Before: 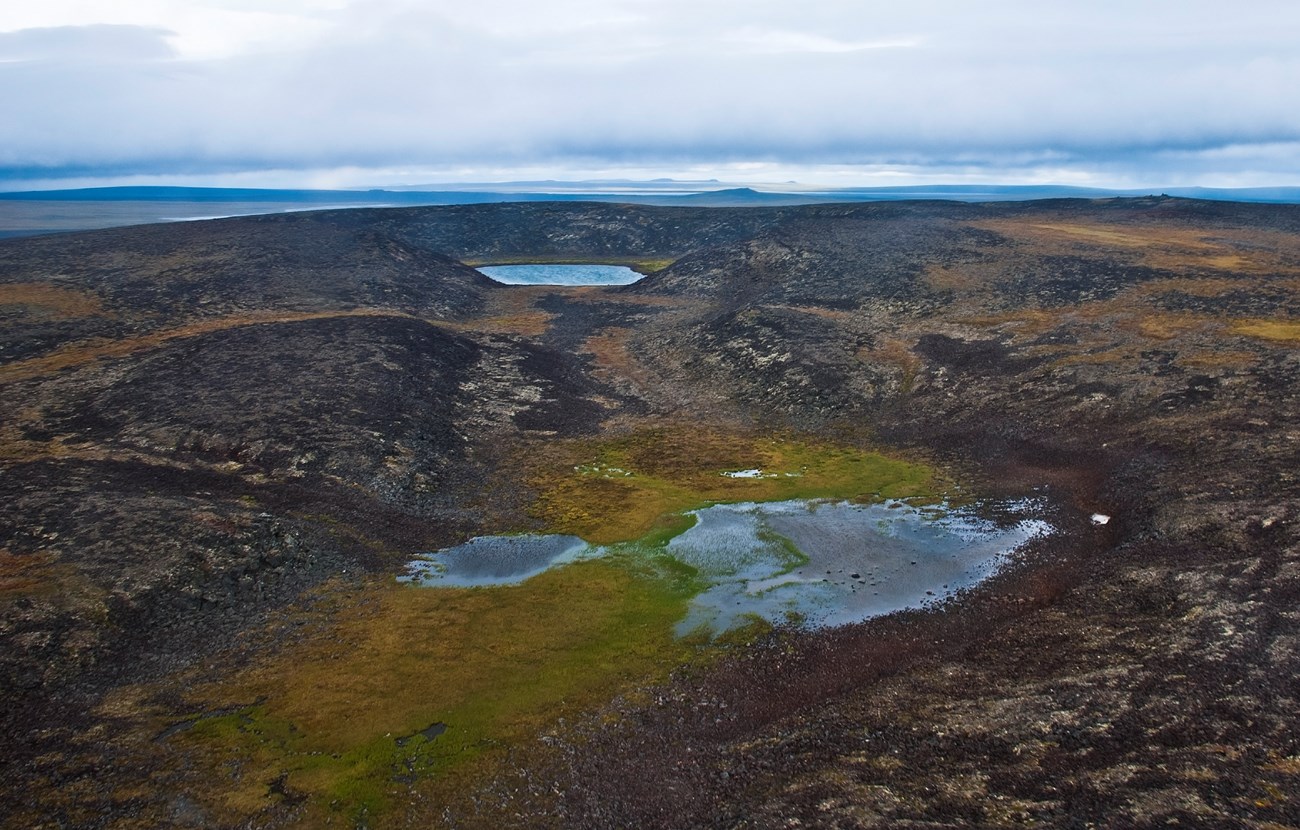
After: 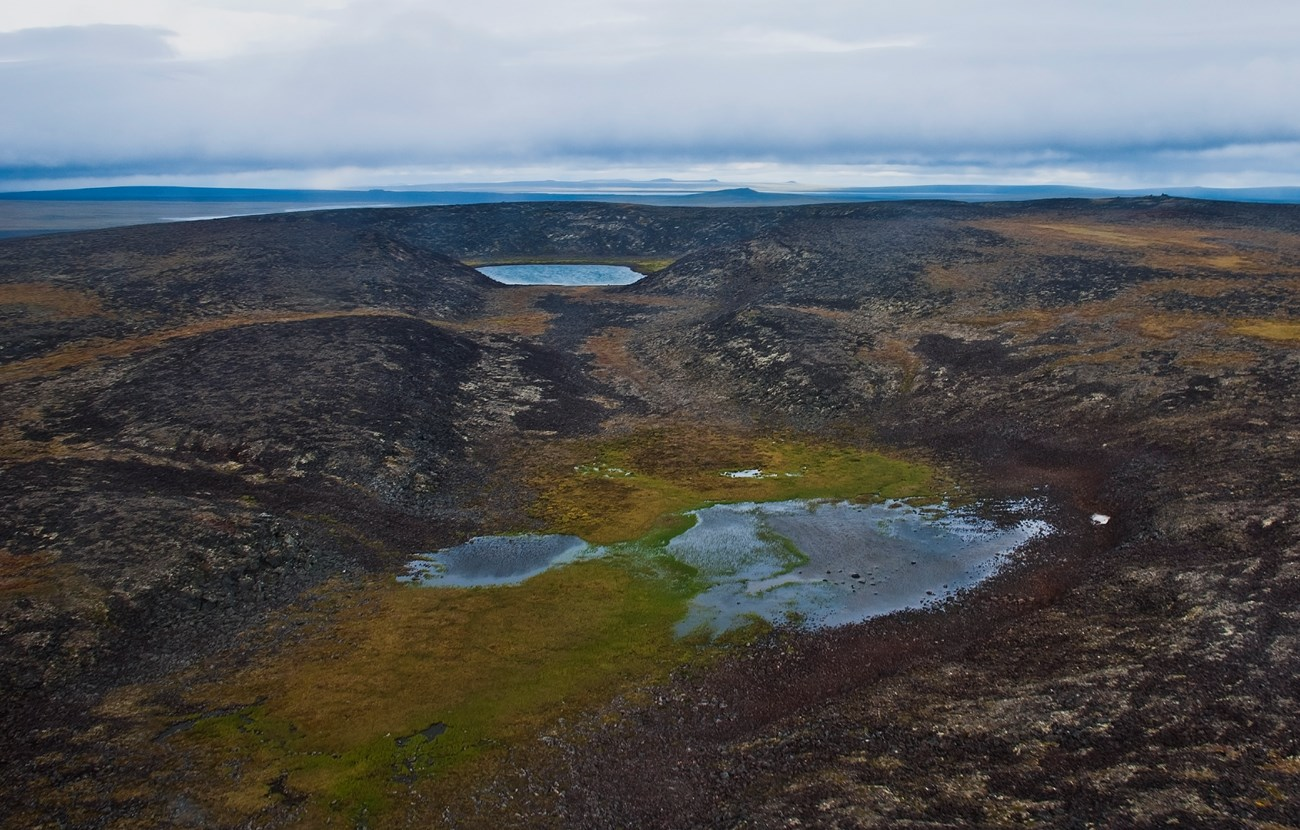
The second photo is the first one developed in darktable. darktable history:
exposure: exposure -0.308 EV, compensate highlight preservation false
